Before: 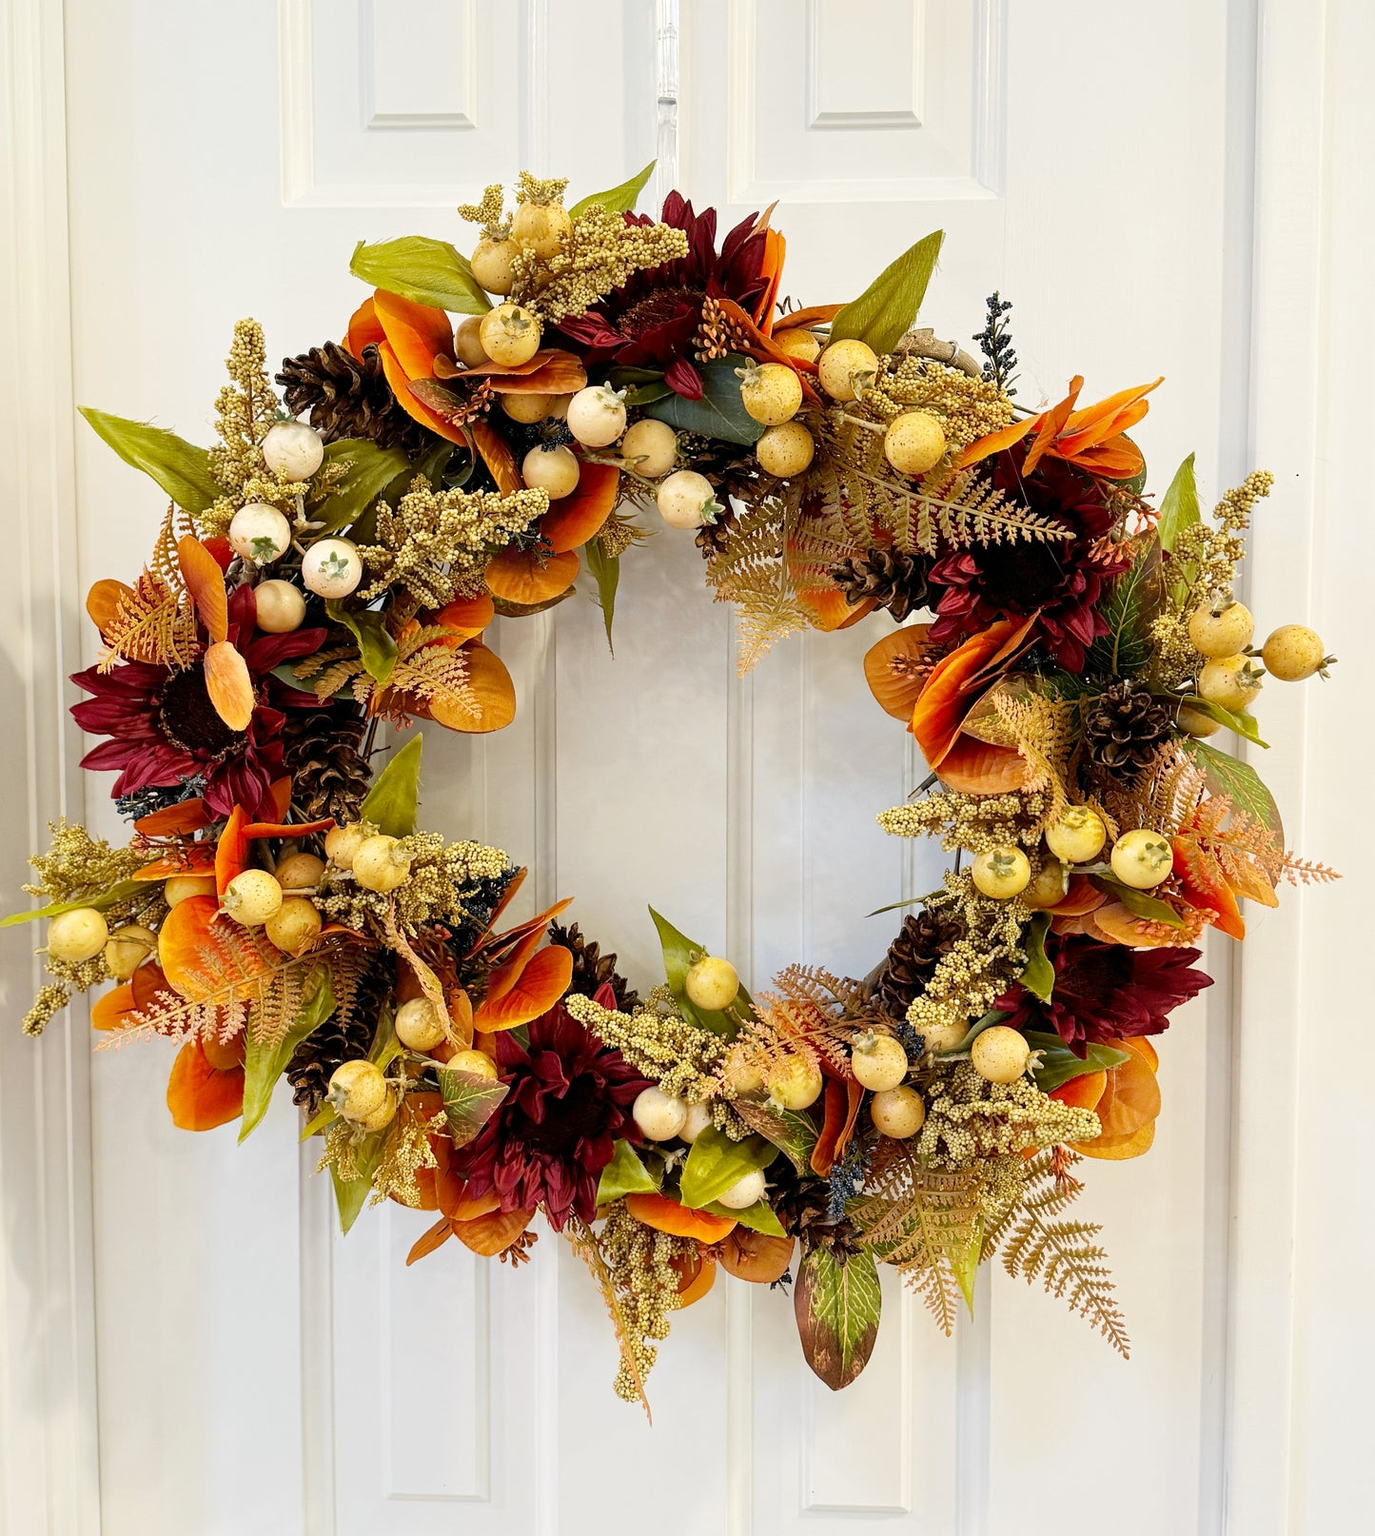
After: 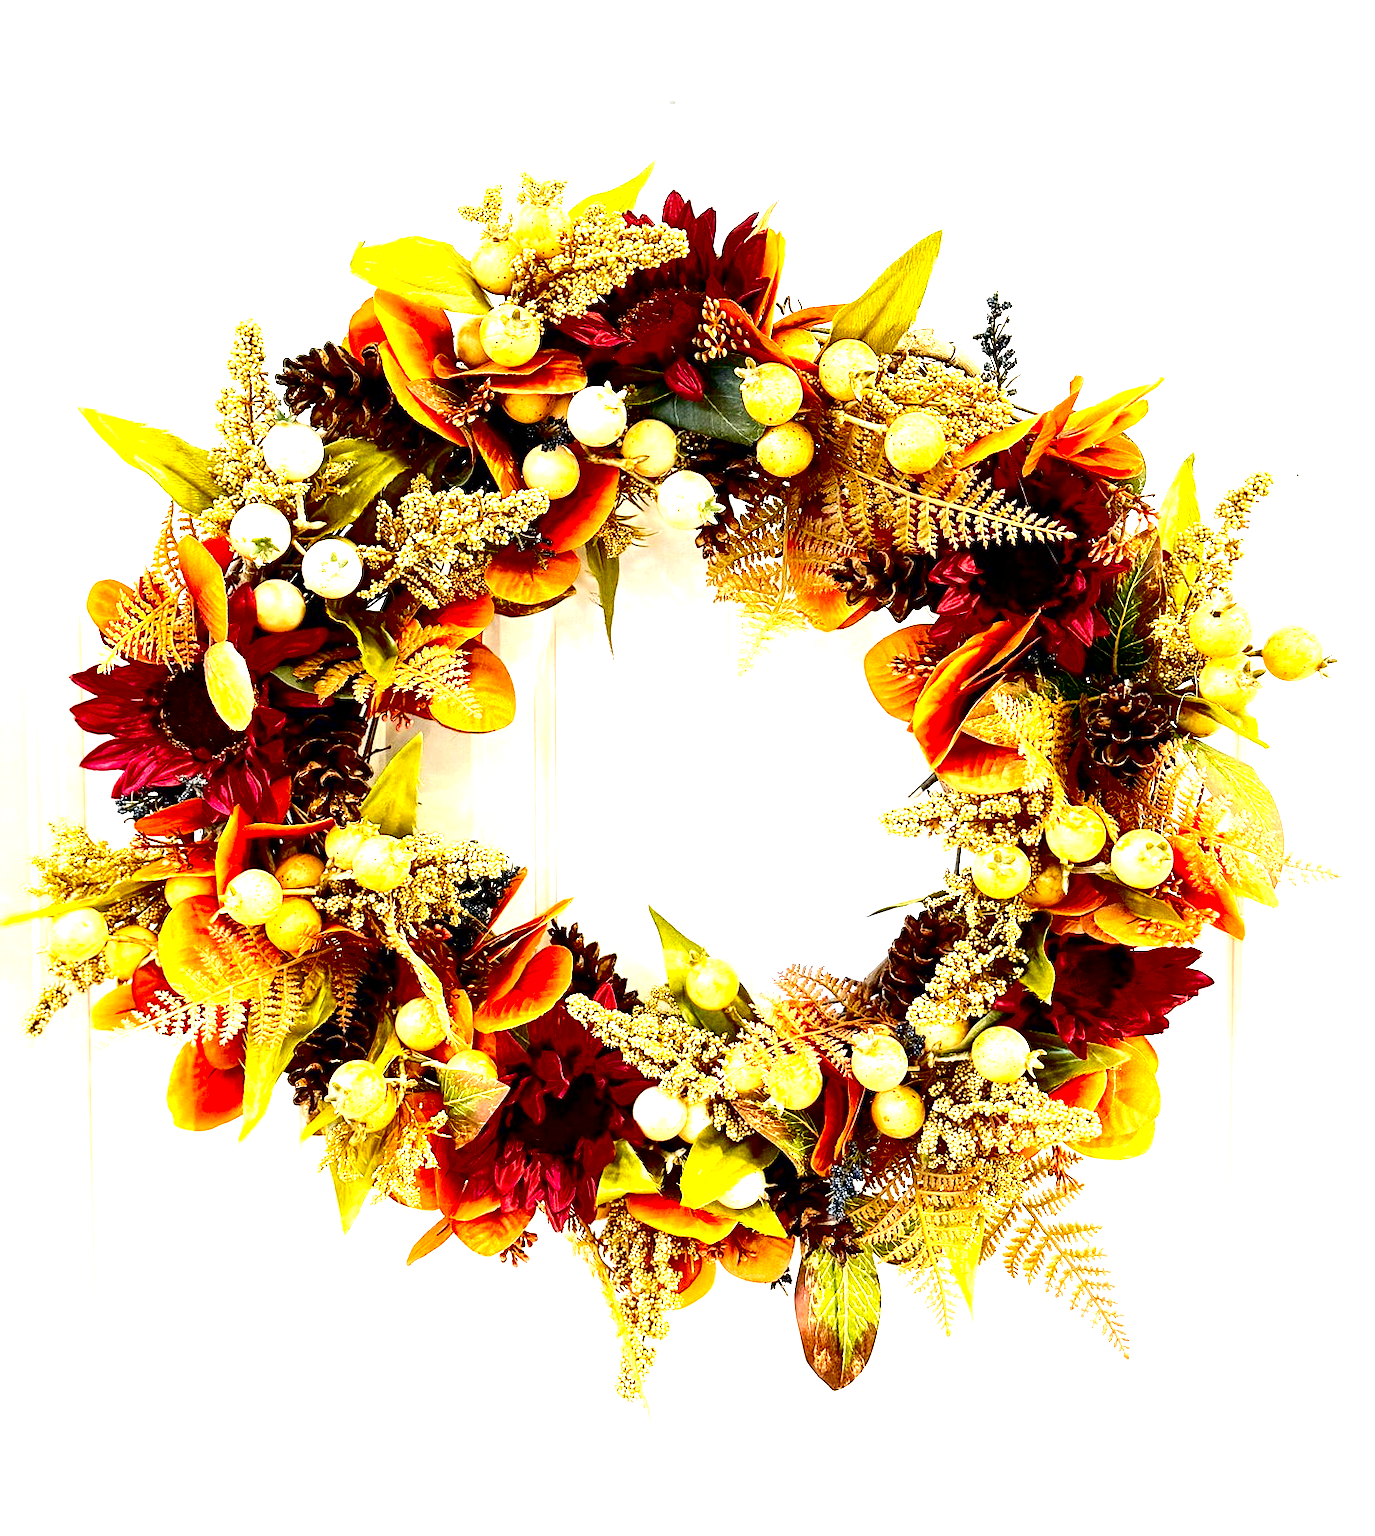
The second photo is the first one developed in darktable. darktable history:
exposure: black level correction 0.015, exposure 1.777 EV, compensate highlight preservation false
contrast brightness saturation: contrast 0.191, brightness -0.227, saturation 0.119
